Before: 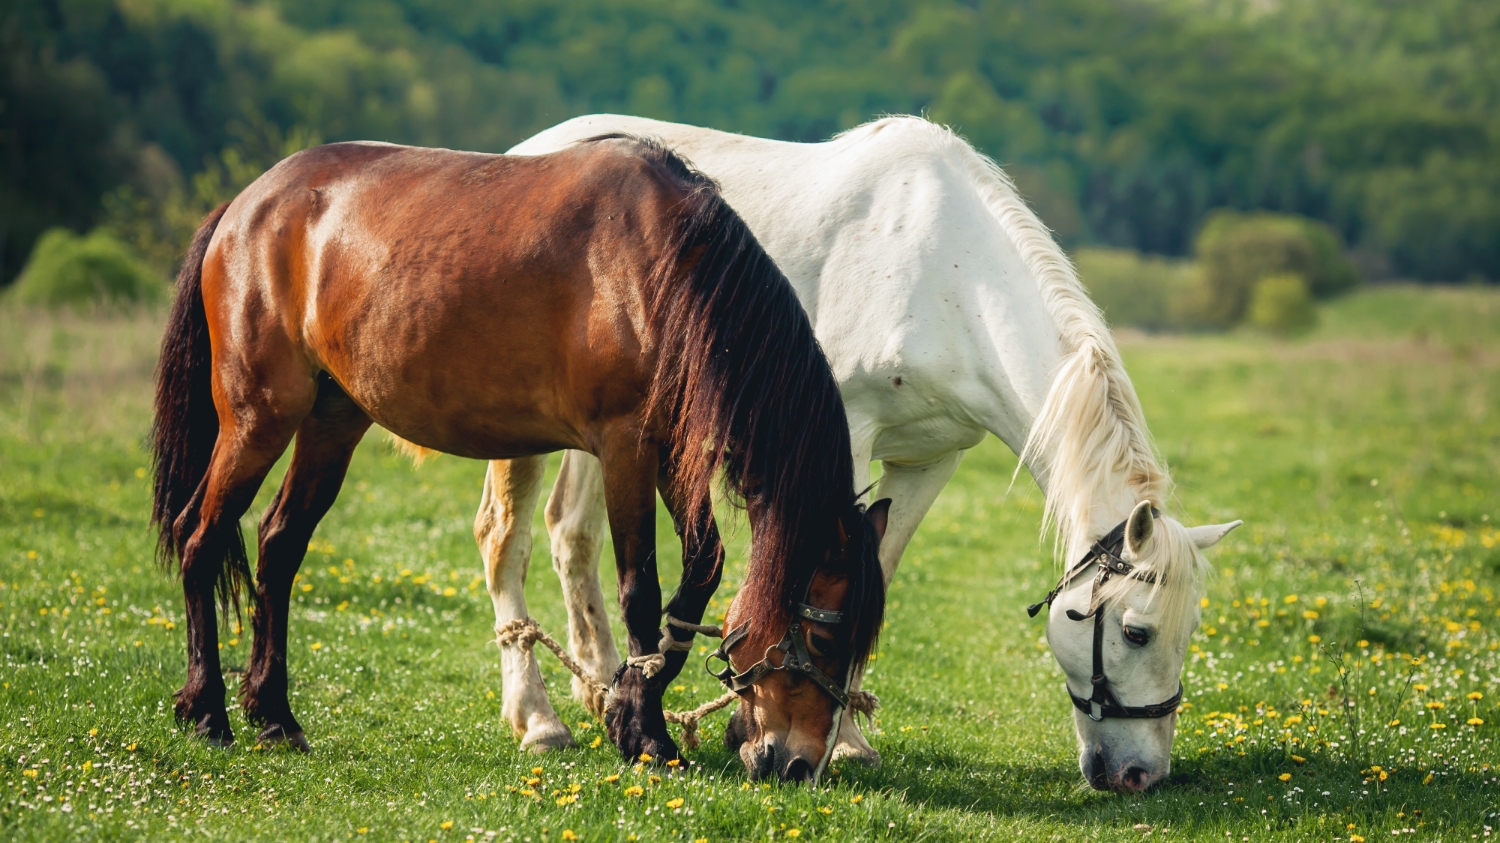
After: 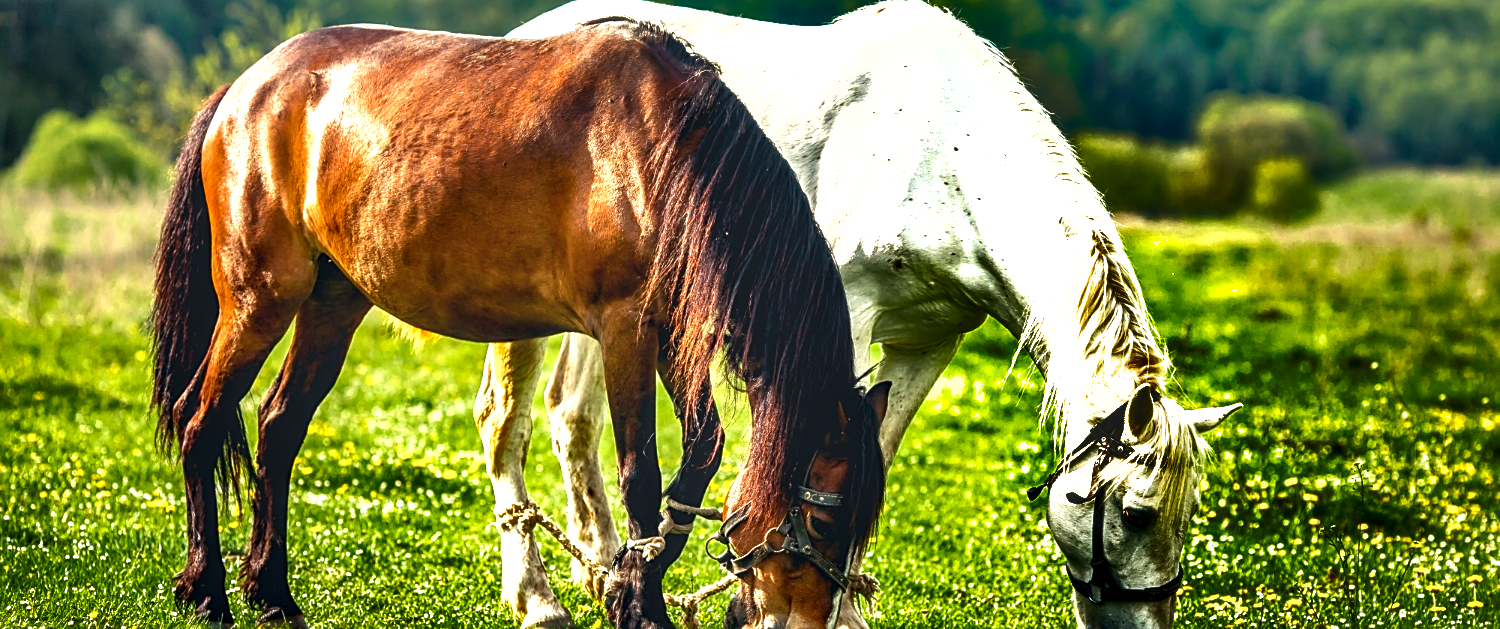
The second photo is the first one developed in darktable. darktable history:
crop: top 13.89%, bottom 11.413%
exposure: black level correction 0, exposure 1.103 EV, compensate highlight preservation false
local contrast: detail 155%
sharpen: on, module defaults
color balance rgb: perceptual saturation grading › global saturation 29.919%, global vibrance 20.709%
shadows and highlights: radius 123.47, shadows 99.02, white point adjustment -3.08, highlights -98.26, soften with gaussian
color correction: highlights b* -0.059, saturation 0.829
